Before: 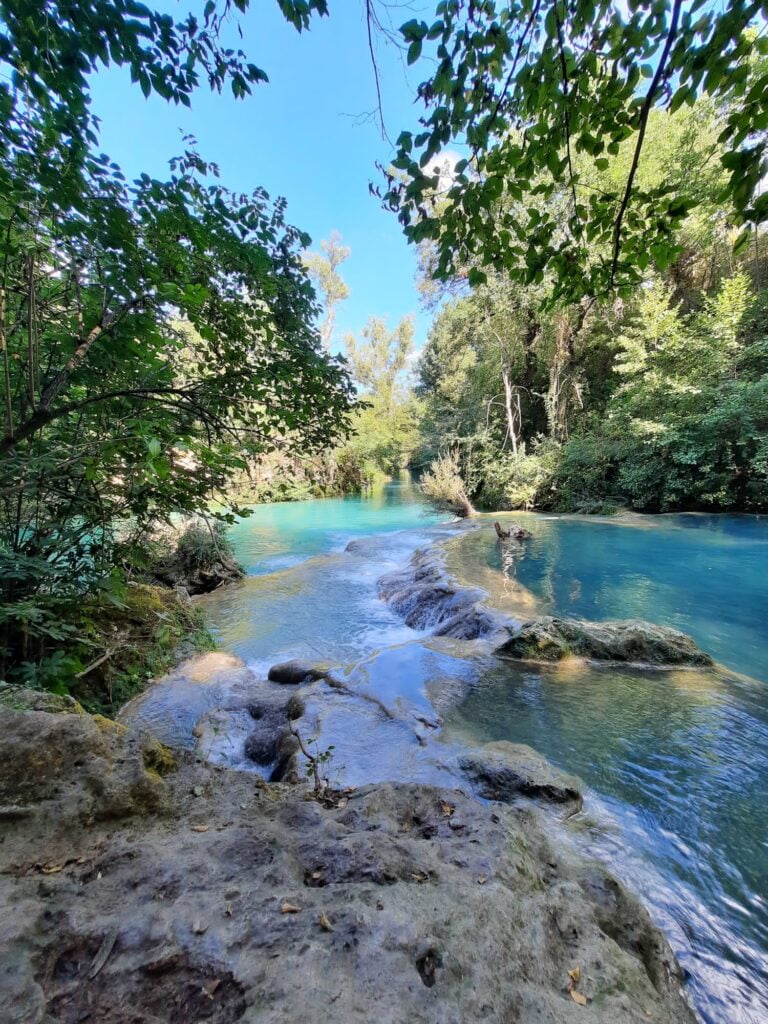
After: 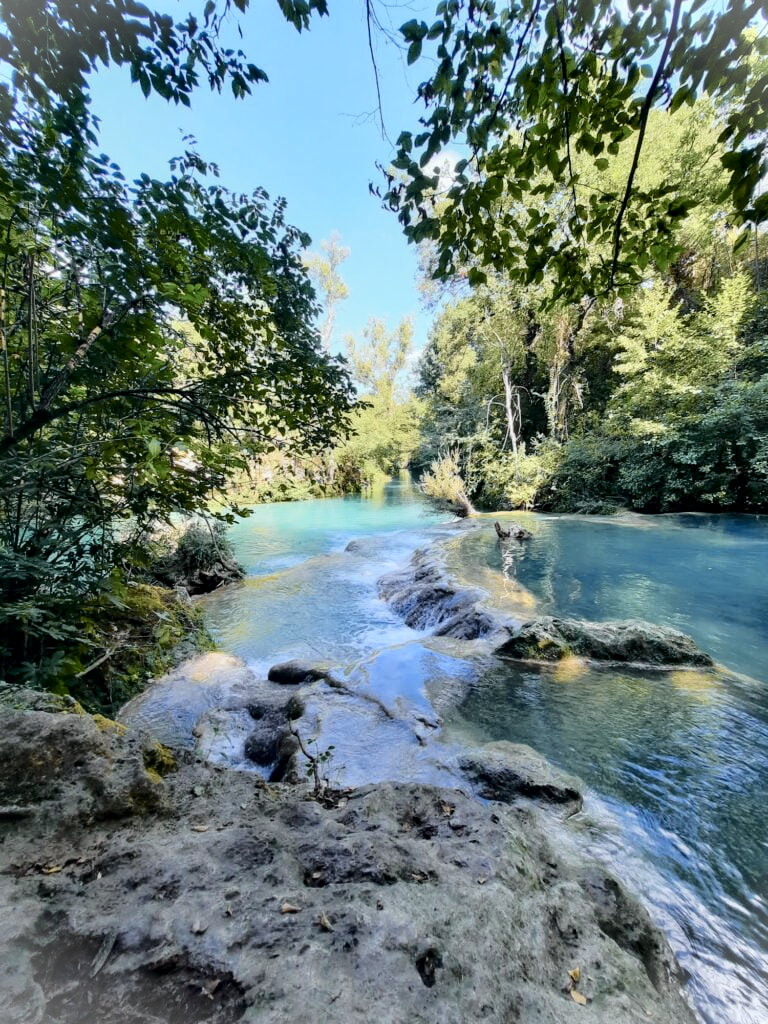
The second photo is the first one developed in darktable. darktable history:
local contrast: highlights 61%, shadows 106%, detail 107%, midtone range 0.529
base curve: curves: ch0 [(0, 0) (0.472, 0.508) (1, 1)]
white balance: emerald 1
vignetting: fall-off start 100%, brightness 0.3, saturation 0
tone curve: curves: ch0 [(0, 0) (0.081, 0.044) (0.185, 0.13) (0.283, 0.238) (0.416, 0.449) (0.495, 0.524) (0.686, 0.743) (0.826, 0.865) (0.978, 0.988)]; ch1 [(0, 0) (0.147, 0.166) (0.321, 0.362) (0.371, 0.402) (0.423, 0.442) (0.479, 0.472) (0.505, 0.497) (0.521, 0.506) (0.551, 0.537) (0.586, 0.574) (0.625, 0.618) (0.68, 0.681) (1, 1)]; ch2 [(0, 0) (0.346, 0.362) (0.404, 0.427) (0.502, 0.495) (0.531, 0.513) (0.547, 0.533) (0.582, 0.596) (0.629, 0.631) (0.717, 0.678) (1, 1)], color space Lab, independent channels, preserve colors none
